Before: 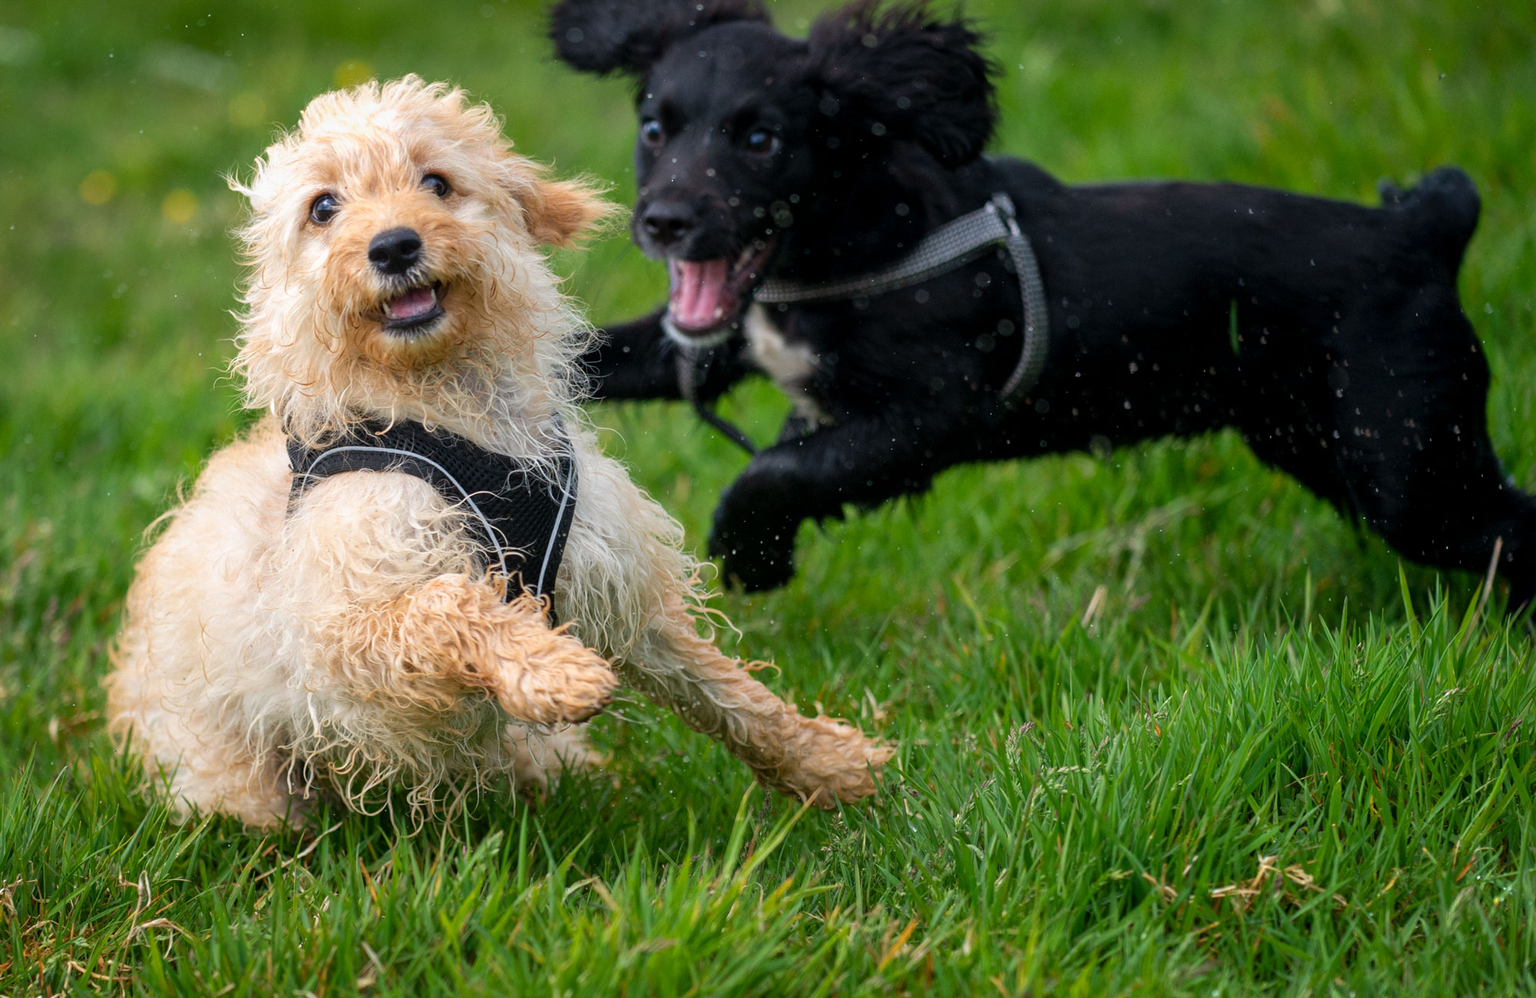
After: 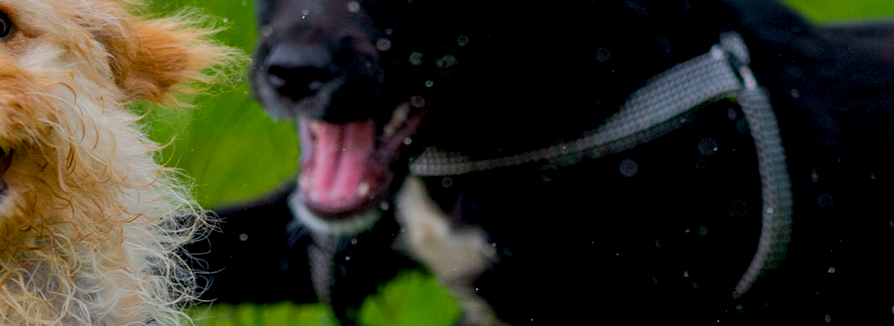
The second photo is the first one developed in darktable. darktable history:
crop: left 28.64%, top 16.832%, right 26.637%, bottom 58.055%
exposure: black level correction 0.009, exposure -0.637 EV, compensate highlight preservation false
color balance rgb: perceptual saturation grading › global saturation 25%, perceptual brilliance grading › mid-tones 10%, perceptual brilliance grading › shadows 15%, global vibrance 20%
local contrast: mode bilateral grid, contrast 20, coarseness 50, detail 120%, midtone range 0.2
